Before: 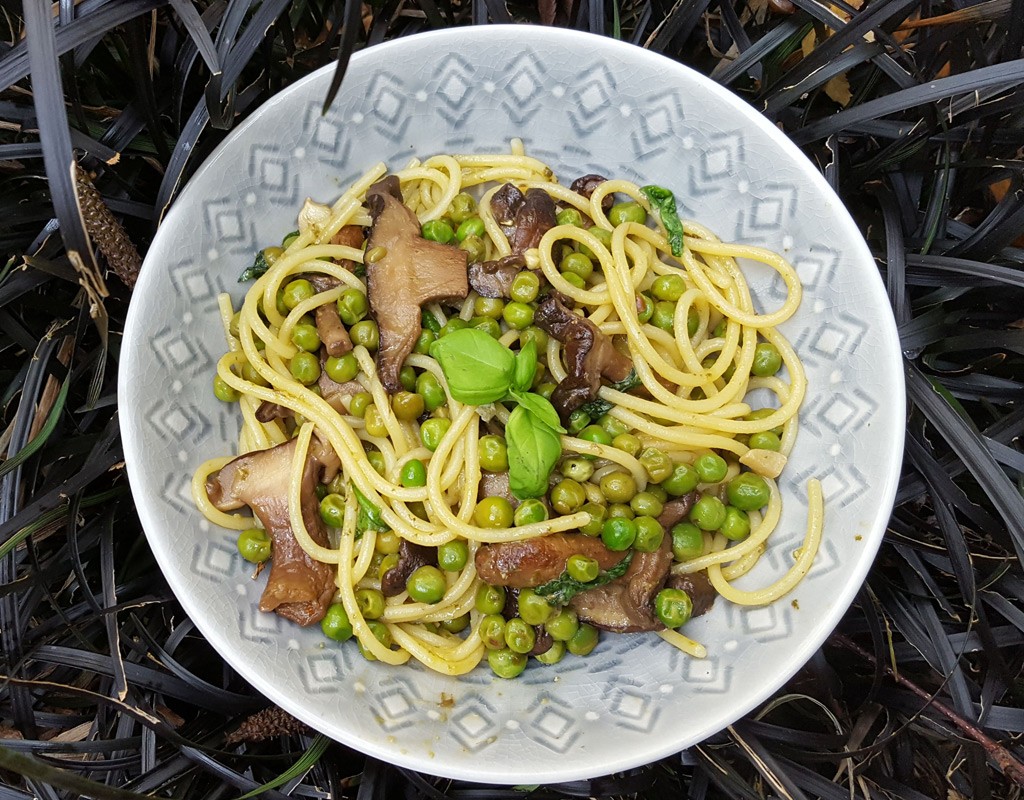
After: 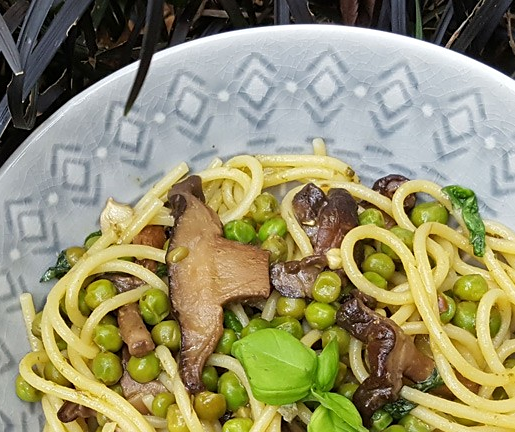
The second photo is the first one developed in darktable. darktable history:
sharpen: amount 0.205
crop: left 19.416%, right 30.226%, bottom 45.951%
